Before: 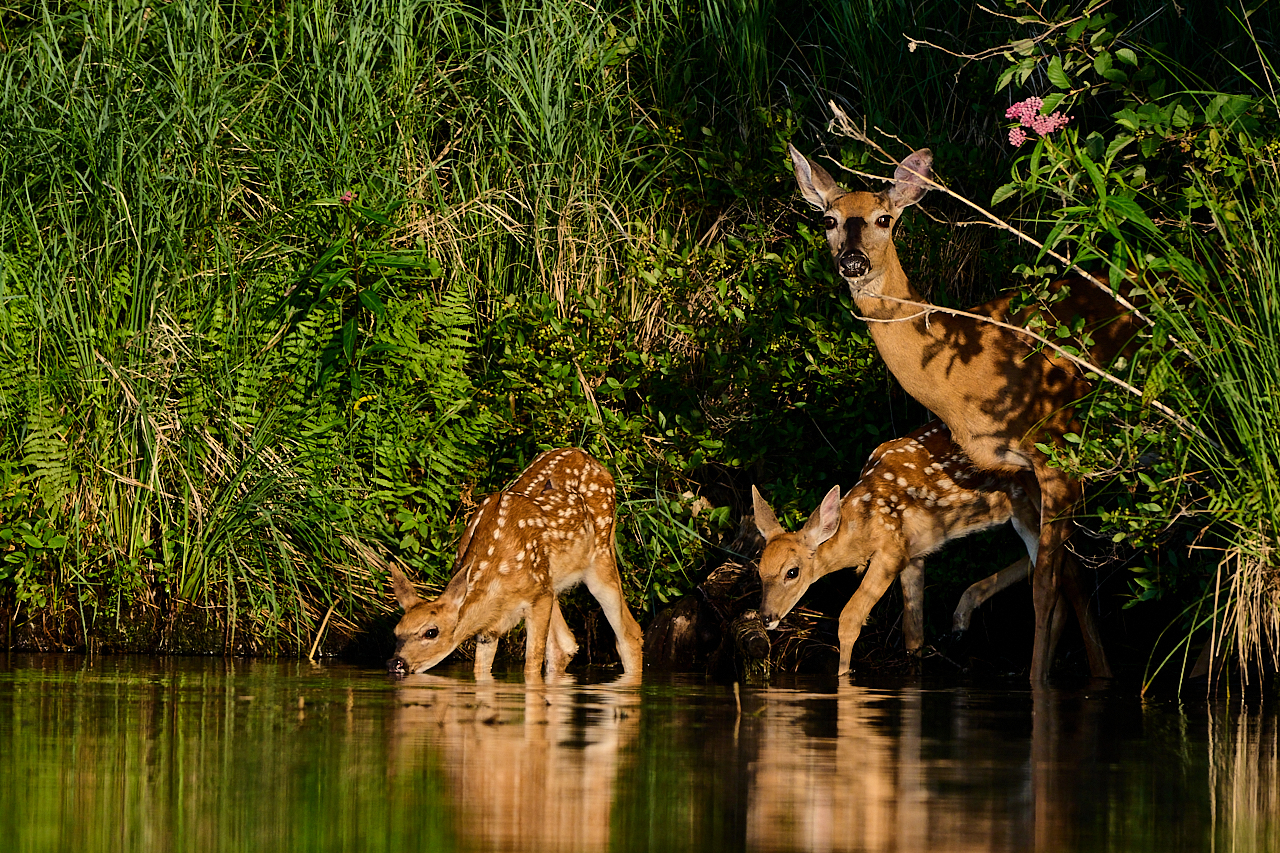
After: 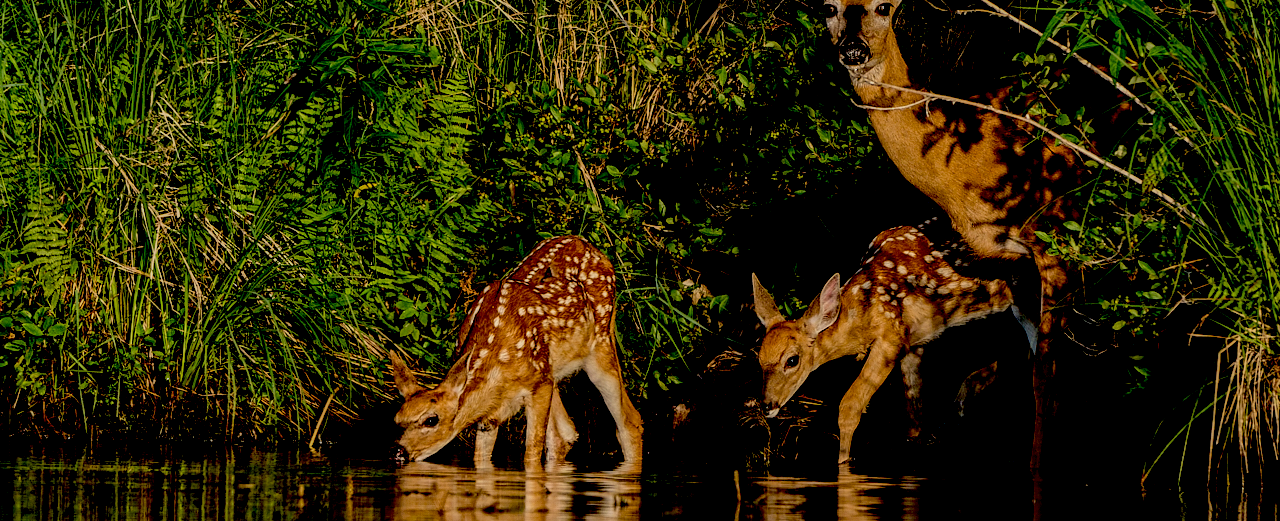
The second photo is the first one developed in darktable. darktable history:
exposure: black level correction 0.044, exposure -0.234 EV, compensate highlight preservation false
crop and rotate: top 24.902%, bottom 13.954%
local contrast: on, module defaults
